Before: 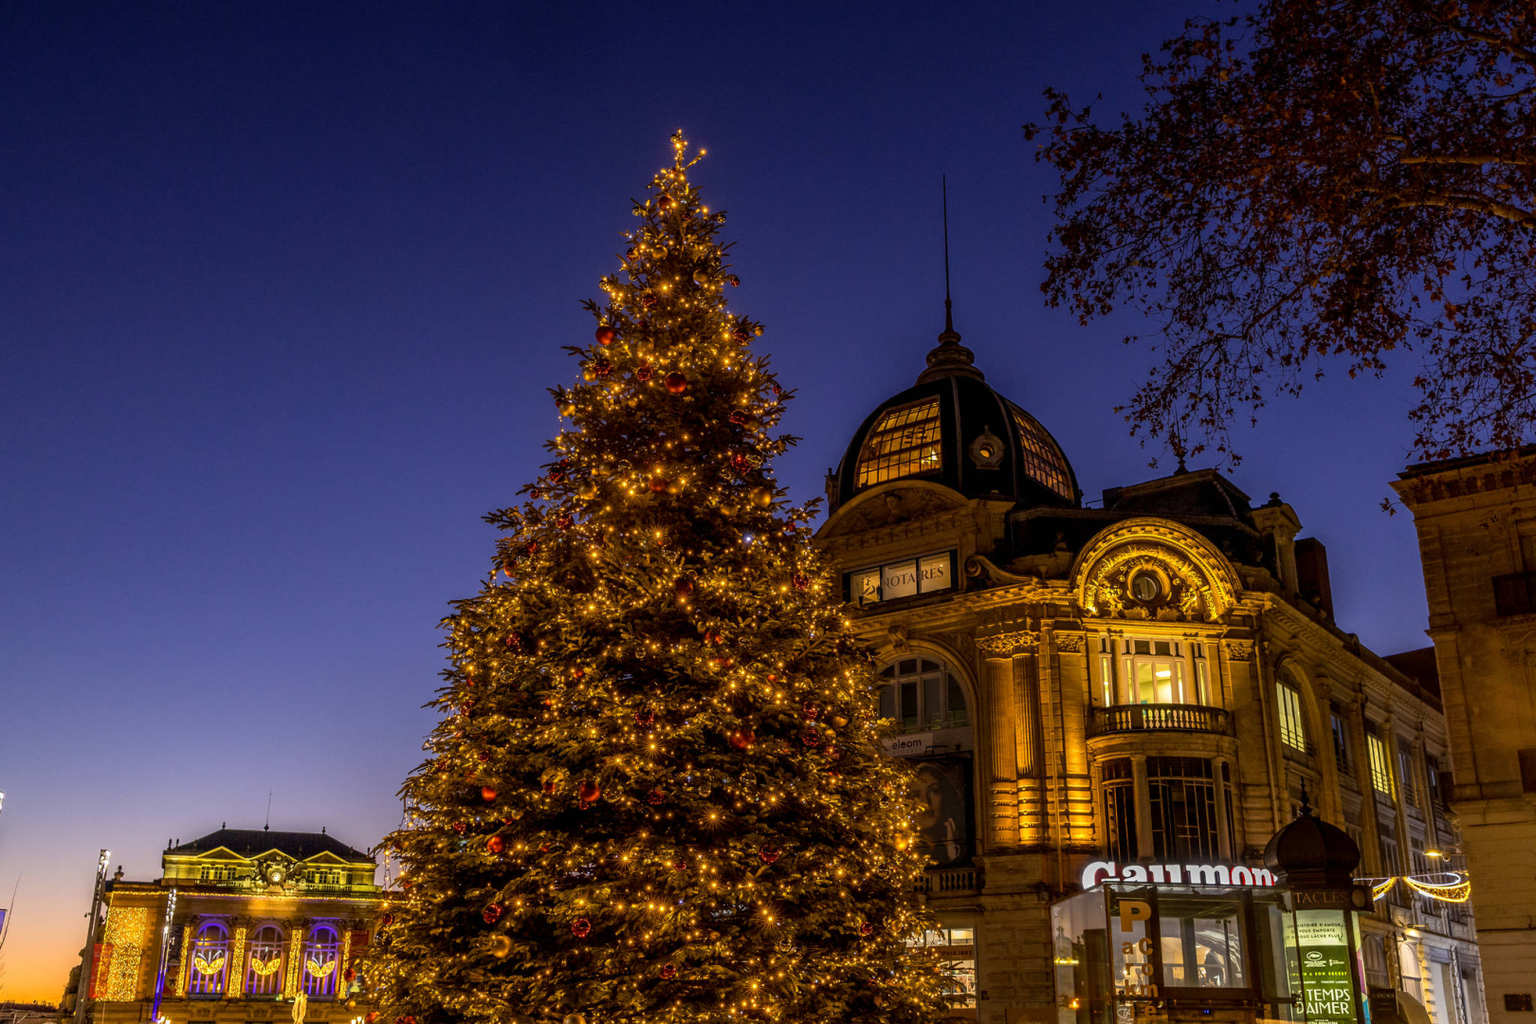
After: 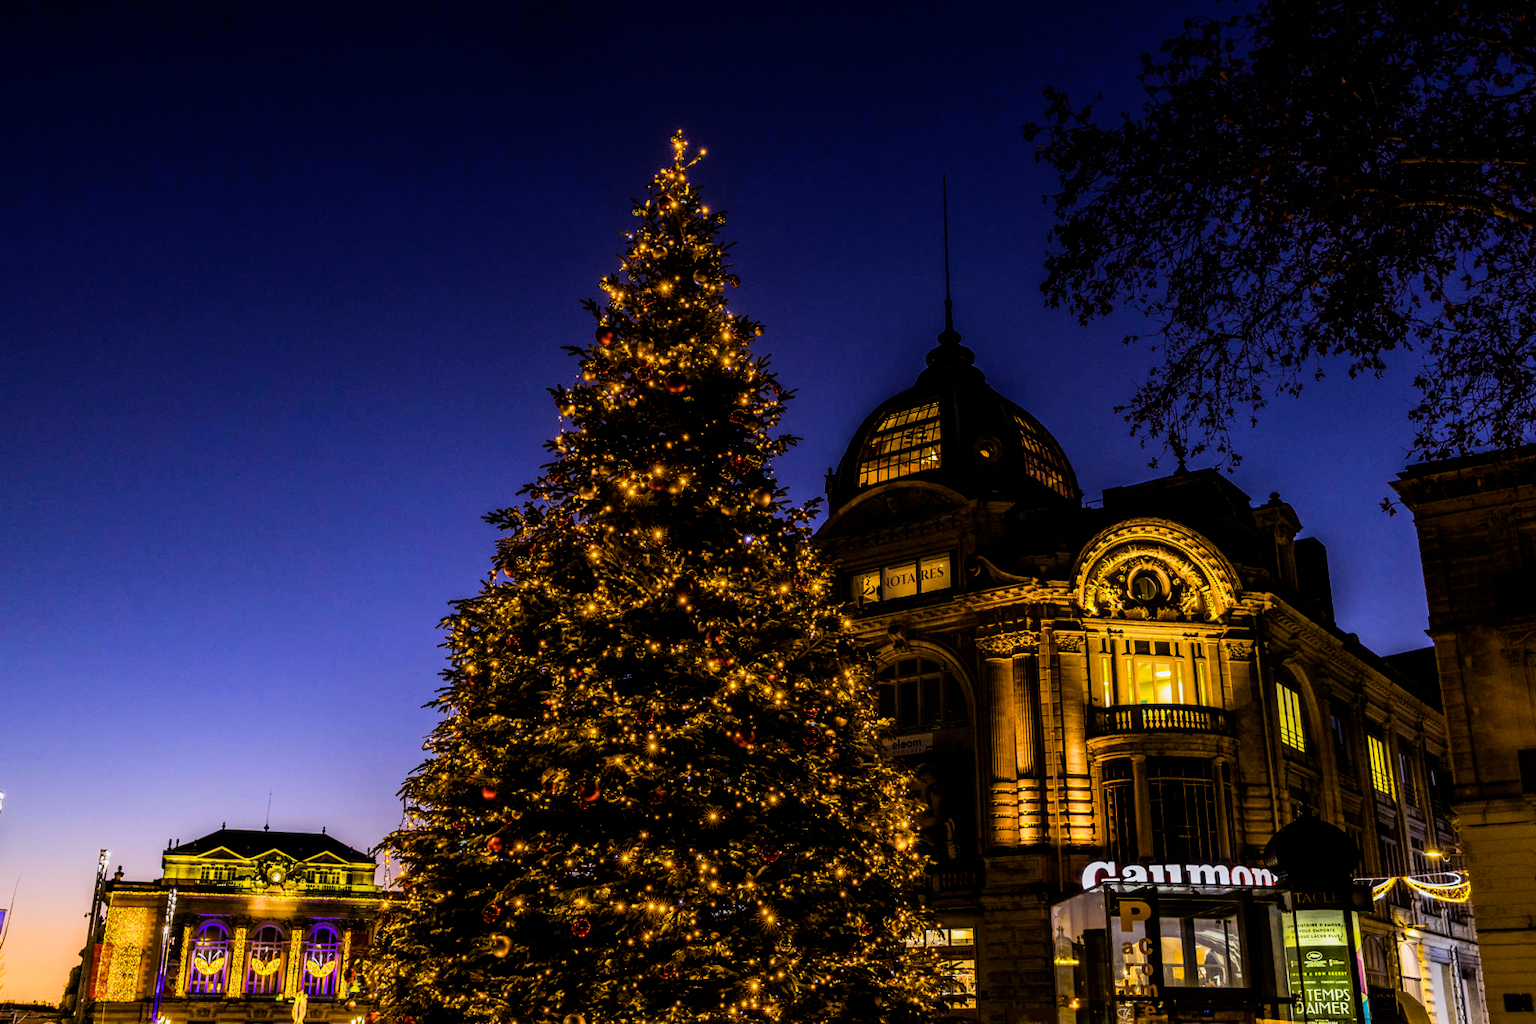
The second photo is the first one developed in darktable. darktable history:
color balance rgb: perceptual saturation grading › global saturation 30%, global vibrance 30%
tone equalizer: -8 EV -0.417 EV, -7 EV -0.389 EV, -6 EV -0.333 EV, -5 EV -0.222 EV, -3 EV 0.222 EV, -2 EV 0.333 EV, -1 EV 0.389 EV, +0 EV 0.417 EV, edges refinement/feathering 500, mask exposure compensation -1.57 EV, preserve details no
filmic rgb: black relative exposure -5 EV, white relative exposure 3.5 EV, hardness 3.19, contrast 1.2, highlights saturation mix -50%
white balance: red 0.984, blue 1.059
